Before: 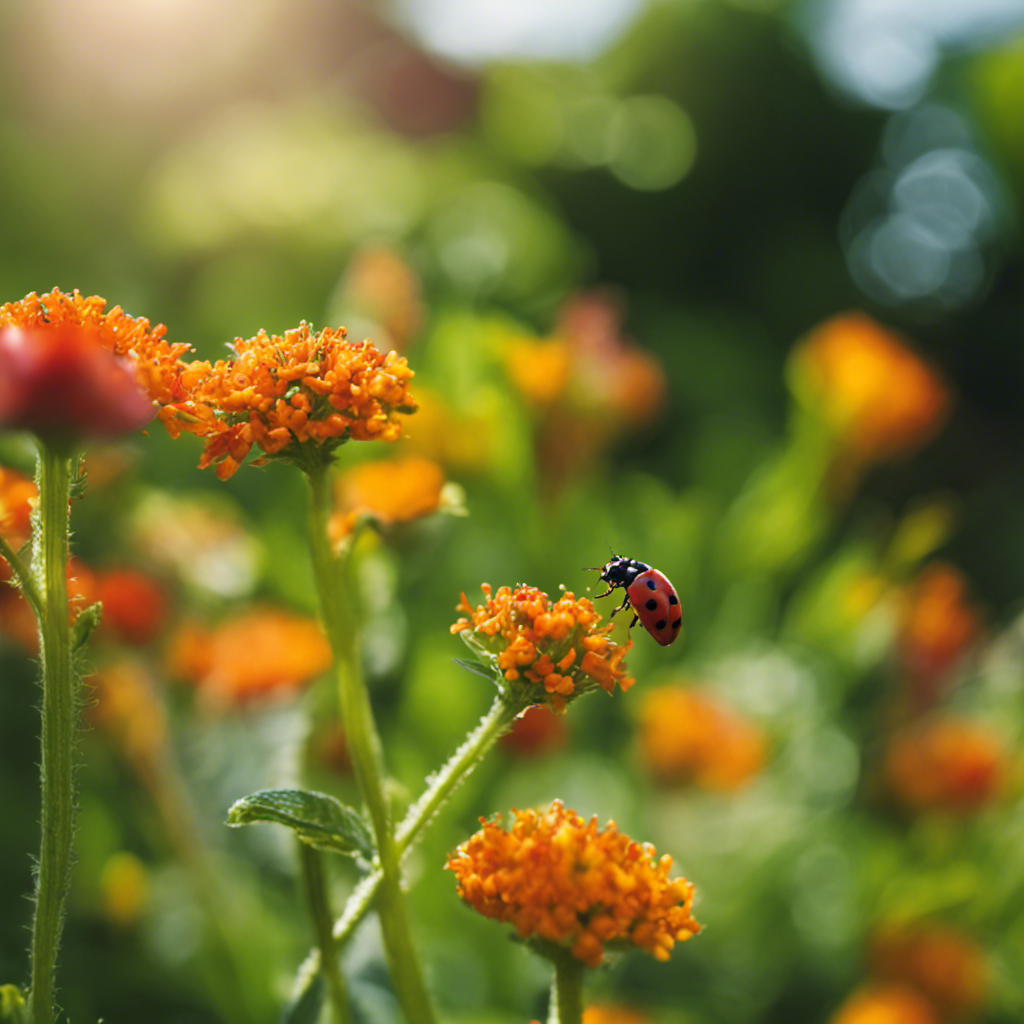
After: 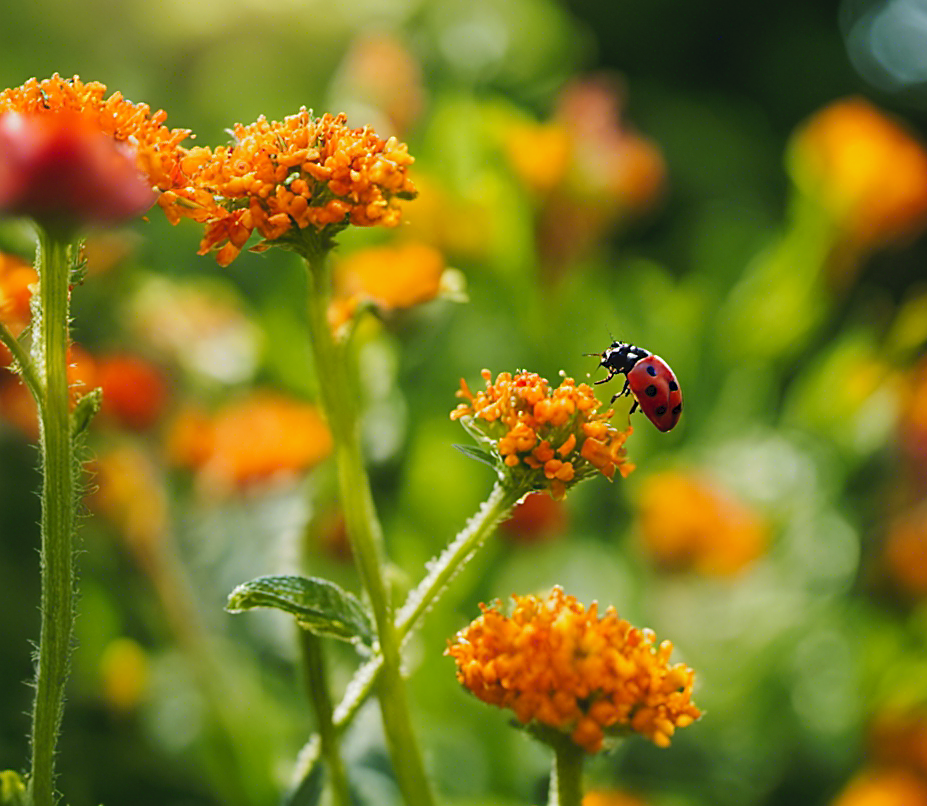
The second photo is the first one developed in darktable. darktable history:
sharpen: on, module defaults
crop: top 20.916%, right 9.437%, bottom 0.316%
tone curve: curves: ch0 [(0, 0) (0.003, 0.059) (0.011, 0.059) (0.025, 0.057) (0.044, 0.055) (0.069, 0.057) (0.1, 0.083) (0.136, 0.128) (0.177, 0.185) (0.224, 0.242) (0.277, 0.308) (0.335, 0.383) (0.399, 0.468) (0.468, 0.547) (0.543, 0.632) (0.623, 0.71) (0.709, 0.801) (0.801, 0.859) (0.898, 0.922) (1, 1)], preserve colors none
rgb curve: curves: ch0 [(0, 0) (0.175, 0.154) (0.785, 0.663) (1, 1)]
